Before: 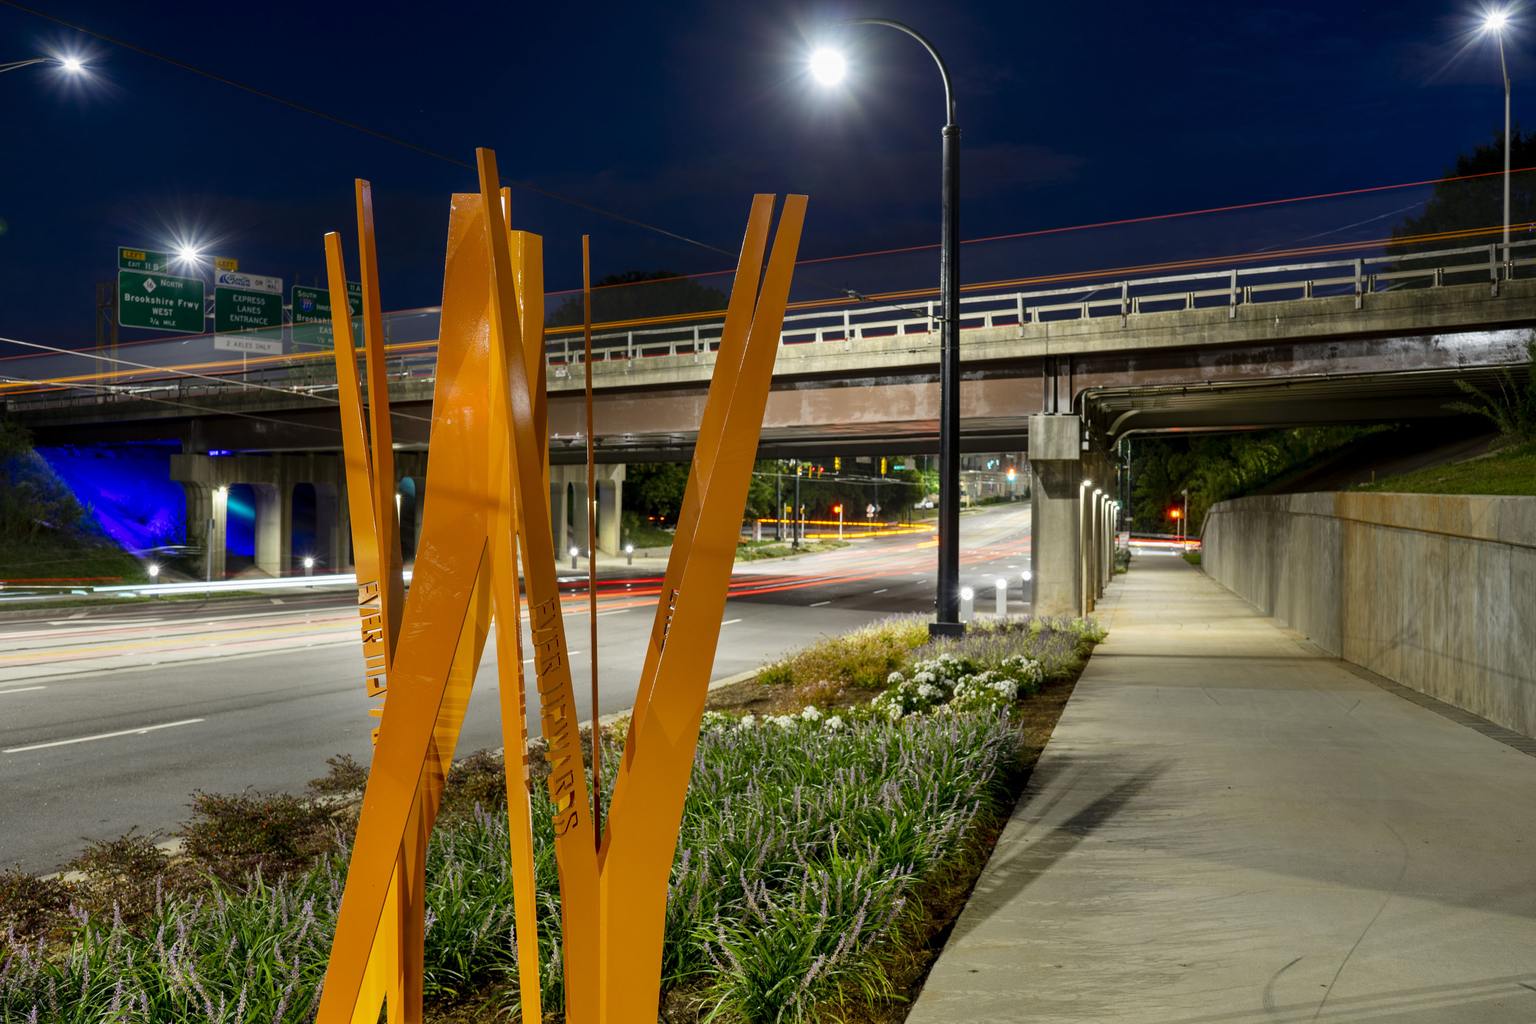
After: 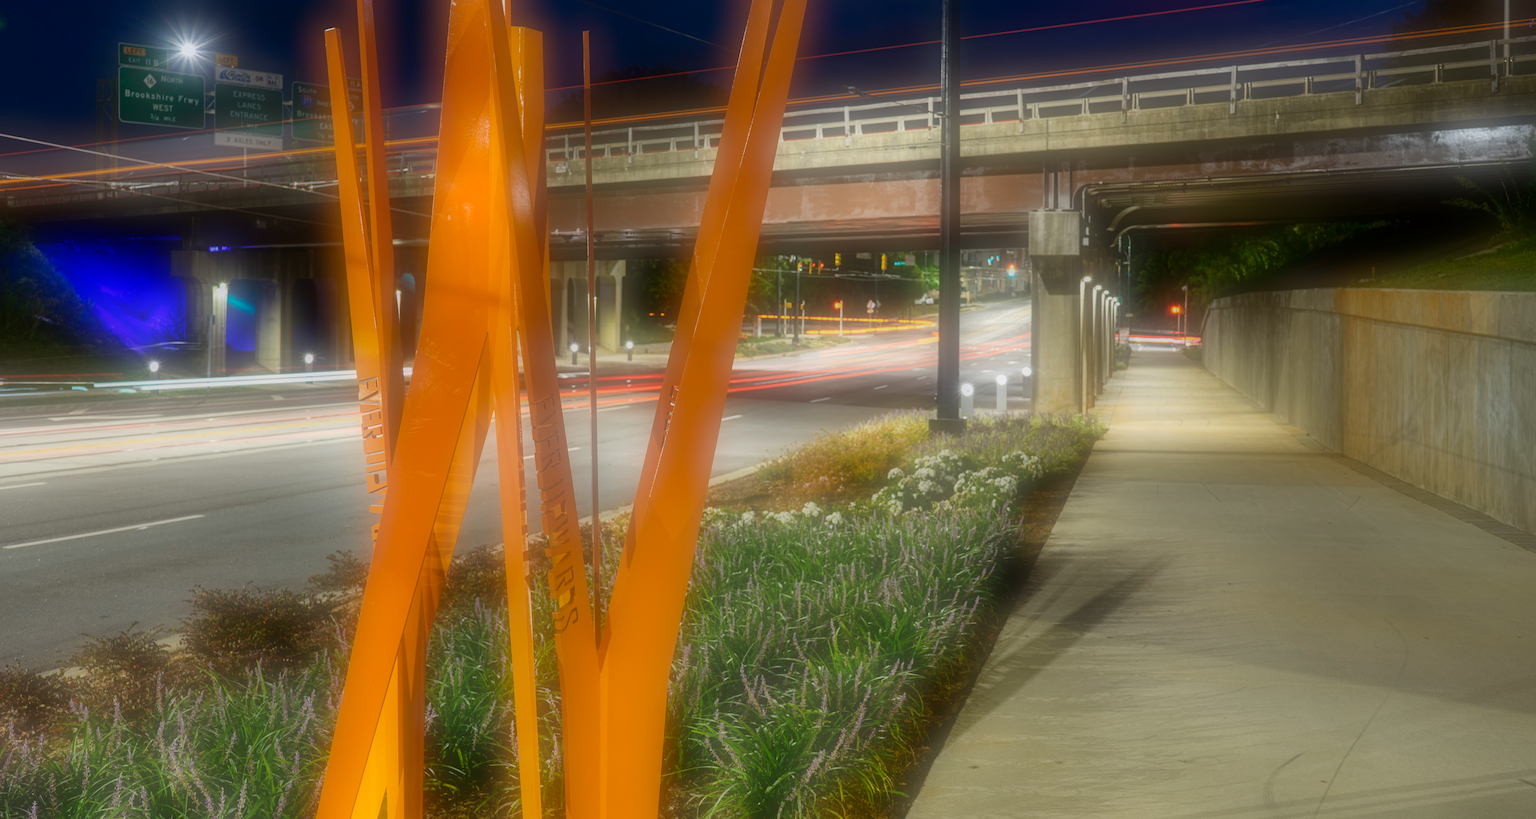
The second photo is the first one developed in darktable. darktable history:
soften: on, module defaults
crop and rotate: top 19.998%
exposure: compensate highlight preservation false
haze removal: strength 0.29, distance 0.25, compatibility mode true, adaptive false
